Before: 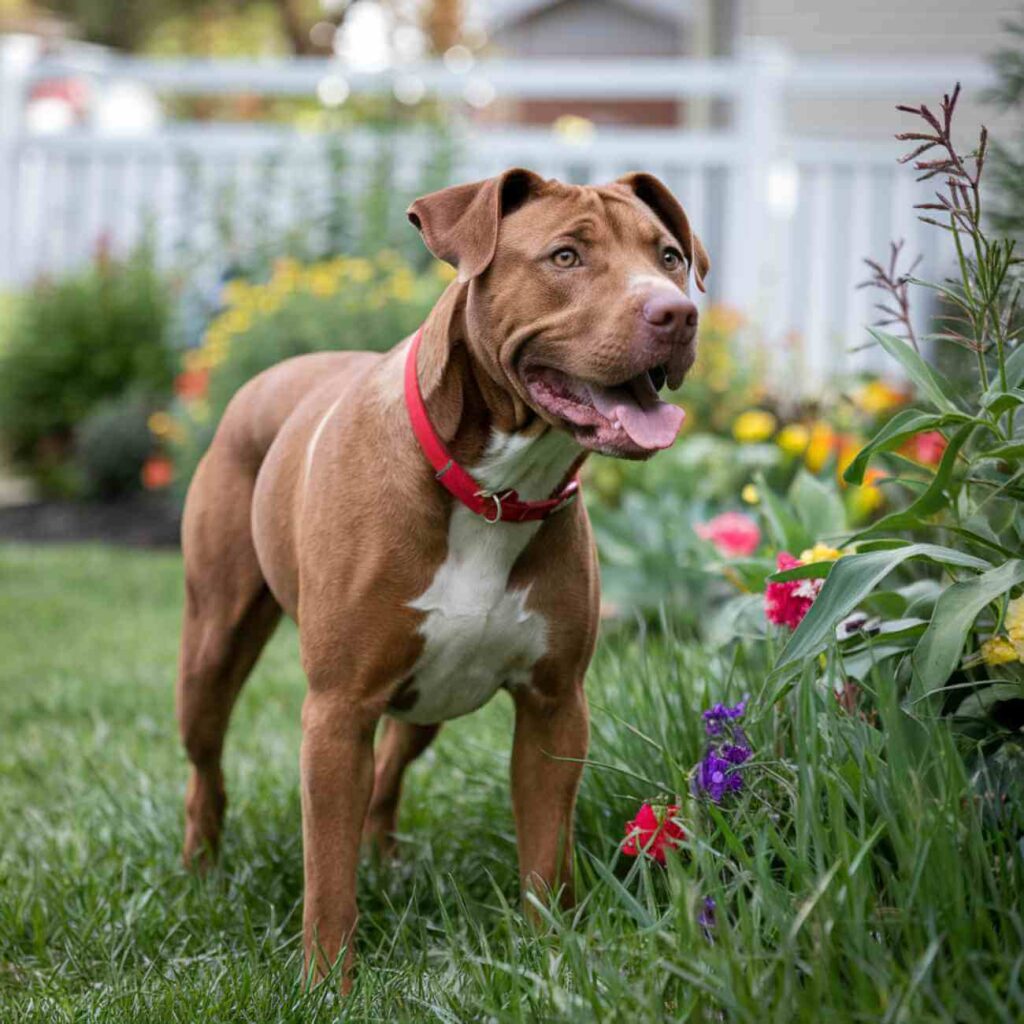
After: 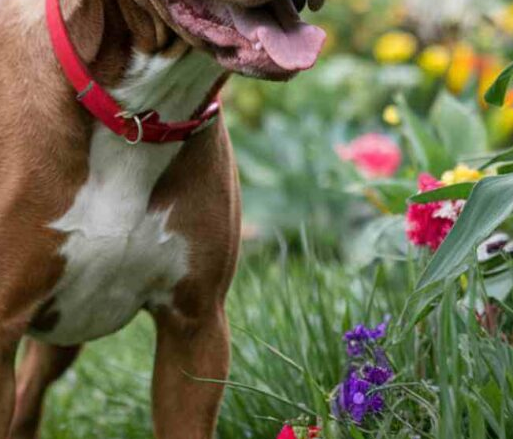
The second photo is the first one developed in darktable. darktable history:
crop: left 35.072%, top 37.07%, right 14.775%, bottom 19.961%
